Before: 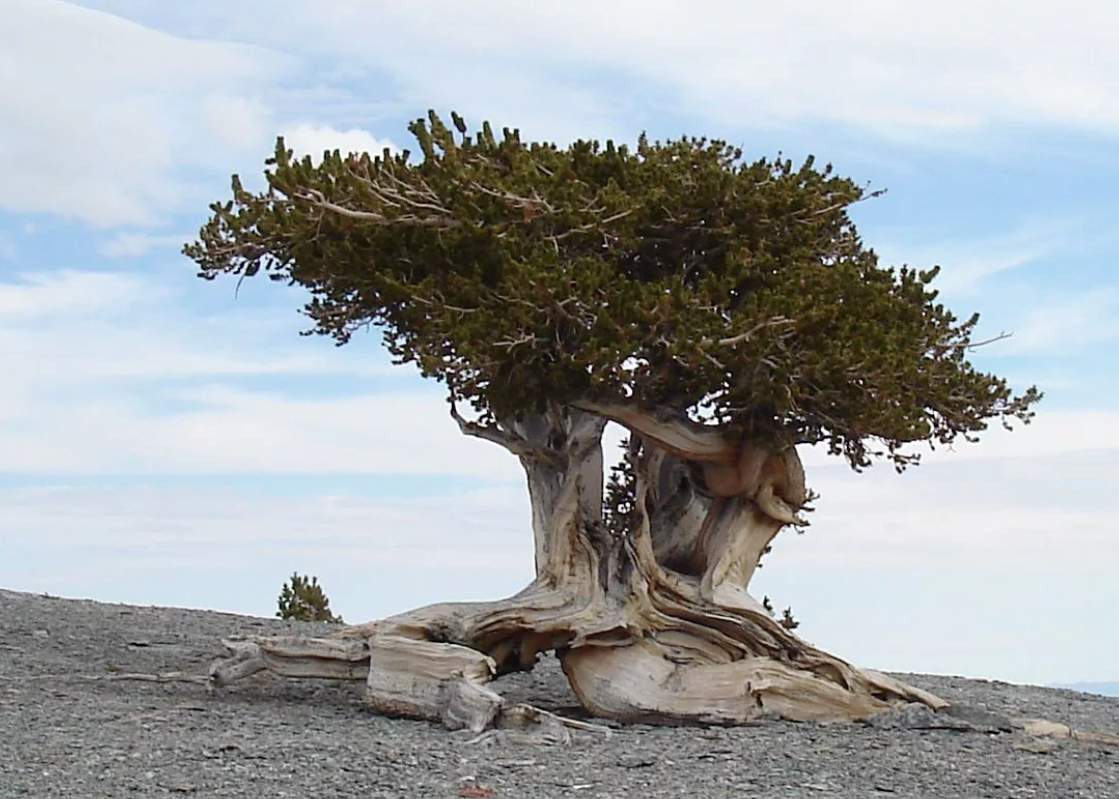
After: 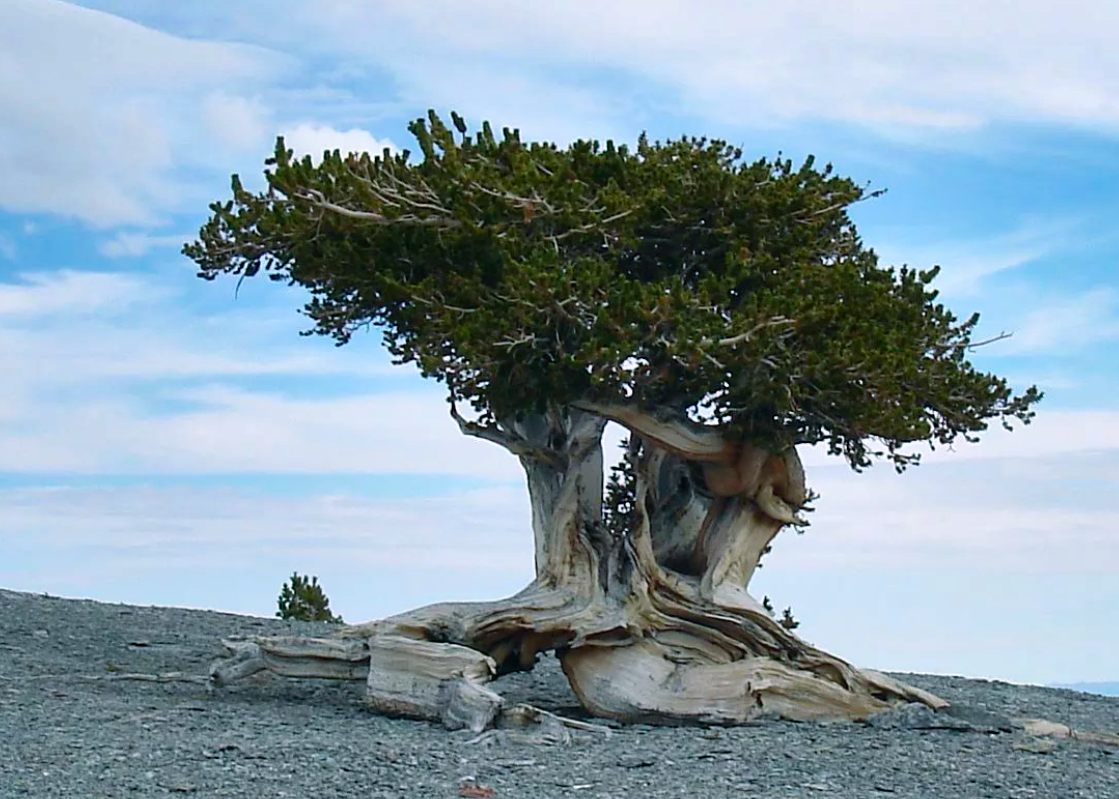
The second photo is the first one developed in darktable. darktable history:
shadows and highlights: low approximation 0.01, soften with gaussian
color balance rgb: shadows lift › chroma 2.034%, shadows lift › hue 51.37°, power › luminance -7.771%, power › chroma 2.253%, power › hue 221.97°, linear chroma grading › global chroma 5.896%, perceptual saturation grading › global saturation 35.781%
